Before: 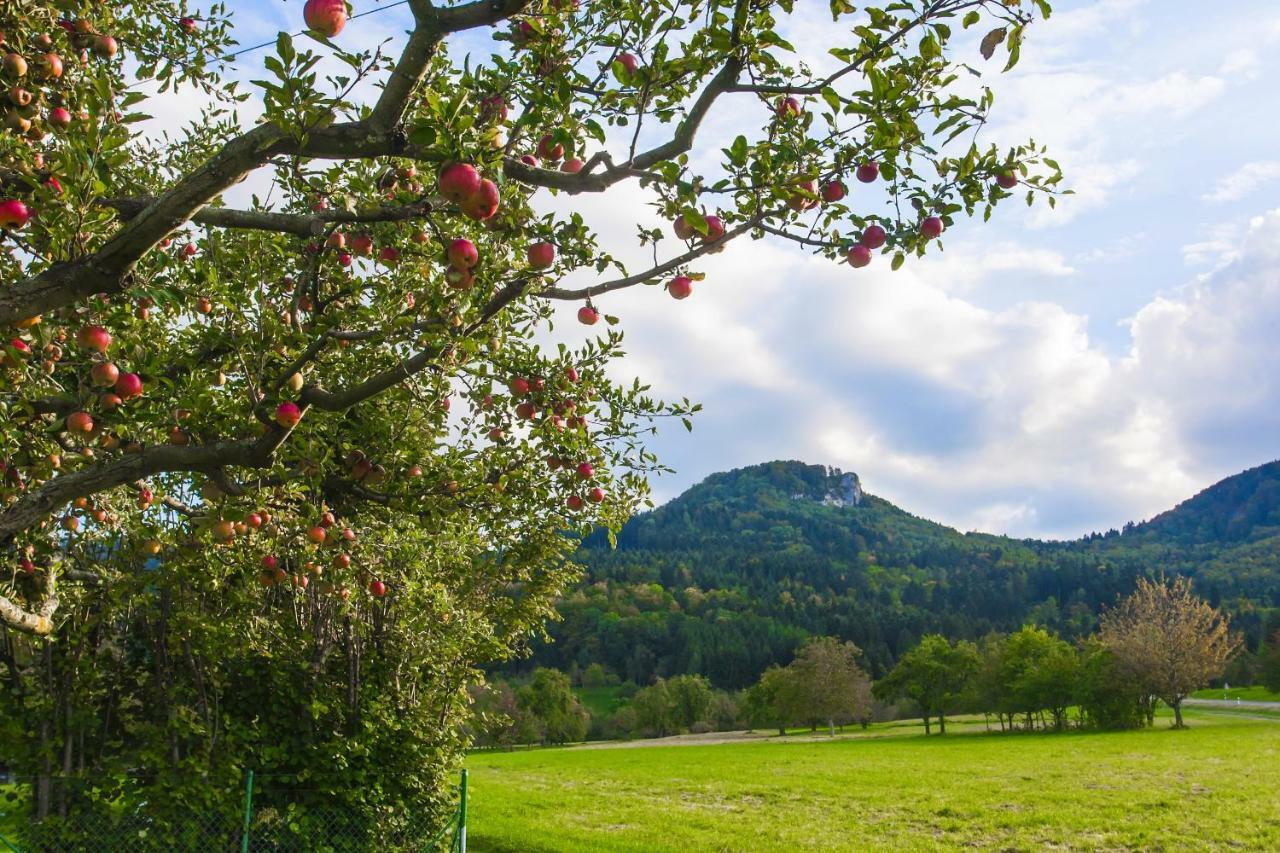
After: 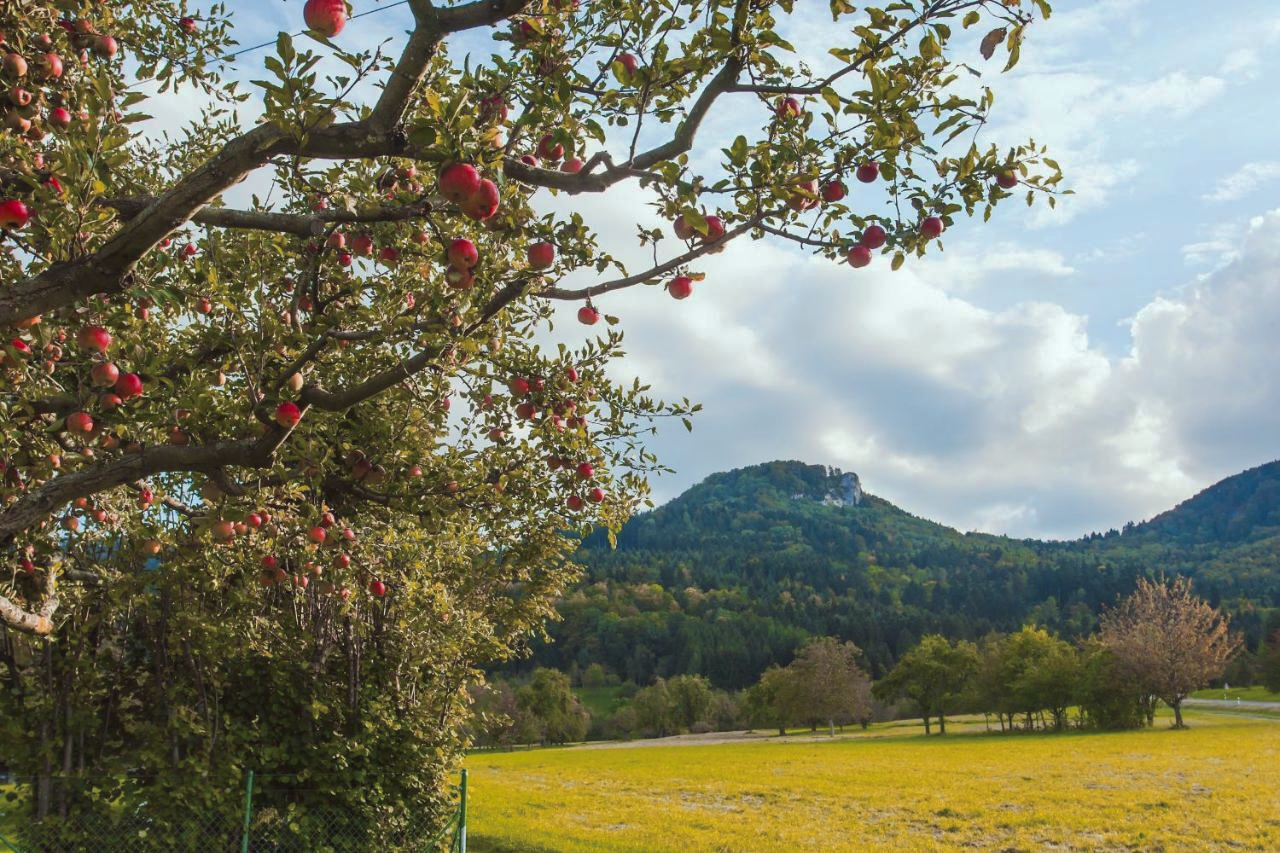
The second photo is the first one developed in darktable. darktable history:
tone curve: curves: ch0 [(0, 0) (0.003, 0.027) (0.011, 0.03) (0.025, 0.04) (0.044, 0.063) (0.069, 0.093) (0.1, 0.125) (0.136, 0.153) (0.177, 0.191) (0.224, 0.232) (0.277, 0.279) (0.335, 0.333) (0.399, 0.39) (0.468, 0.457) (0.543, 0.535) (0.623, 0.611) (0.709, 0.683) (0.801, 0.758) (0.898, 0.853) (1, 1)], preserve colors none
color look up table: target L [95.31, 94.37, 96.12, 92.56, 93.38, 91.69, 86.13, 83.46, 74.87, 75.08, 71.48, 67.97, 67.19, 60.63, 51.15, 10.96, 201.03, 89.2, 83.57, 73.16, 71.61, 62.44, 57.94, 53.06, 45.61, 49.26, 45.92, 32.11, 10.22, 75.93, 68.17, 64.83, 46.93, 40.94, 48.23, 52.36, 50.31, 29.21, 29.02, 26.54, 26.3, 15.14, 6.209, 91.94, 77.15, 68.69, 55.99, 46.69, 35.18], target a [-2.697, -21.77, -6.302, 1.445, -11.38, -30.94, -57.31, -69.74, -50.3, -52.78, 12.9, -5.315, -14.58, -14.36, -35.48, -12.11, 0, 9.793, 20.73, 36.86, 25.75, 58.32, 68.73, 72.28, 73.14, 37.8, 17.32, 55.39, 32.53, -6.464, 49.91, 56.89, 75.05, 68.36, 23.27, -1.334, 11.03, 56.83, 55.73, 25.87, 6.573, 1.161, 29.07, -47.78, -36.91, -6.118, -15.2, -29.03, -5.705], target b [37.91, 8.595, 93.7, 81.99, 92.33, 88.31, 40, 71.94, 2.916, 70.6, 70.89, 39.47, 13.51, 60.24, 26.8, 12.22, -0.001, 4.424, 42.57, 54, 20.53, 17.39, 37.63, 15.92, 36.82, 7.782, 32.96, 45.67, 17.12, -24.35, 0.719, -12.04, 20.43, -4.005, -13.5, -42.1, -47.84, -8.95, 22.35, -3.919, -43.43, -26.08, -50.68, -7.135, -19.56, -9.005, -38.08, -8.569, -2.068], num patches 49
